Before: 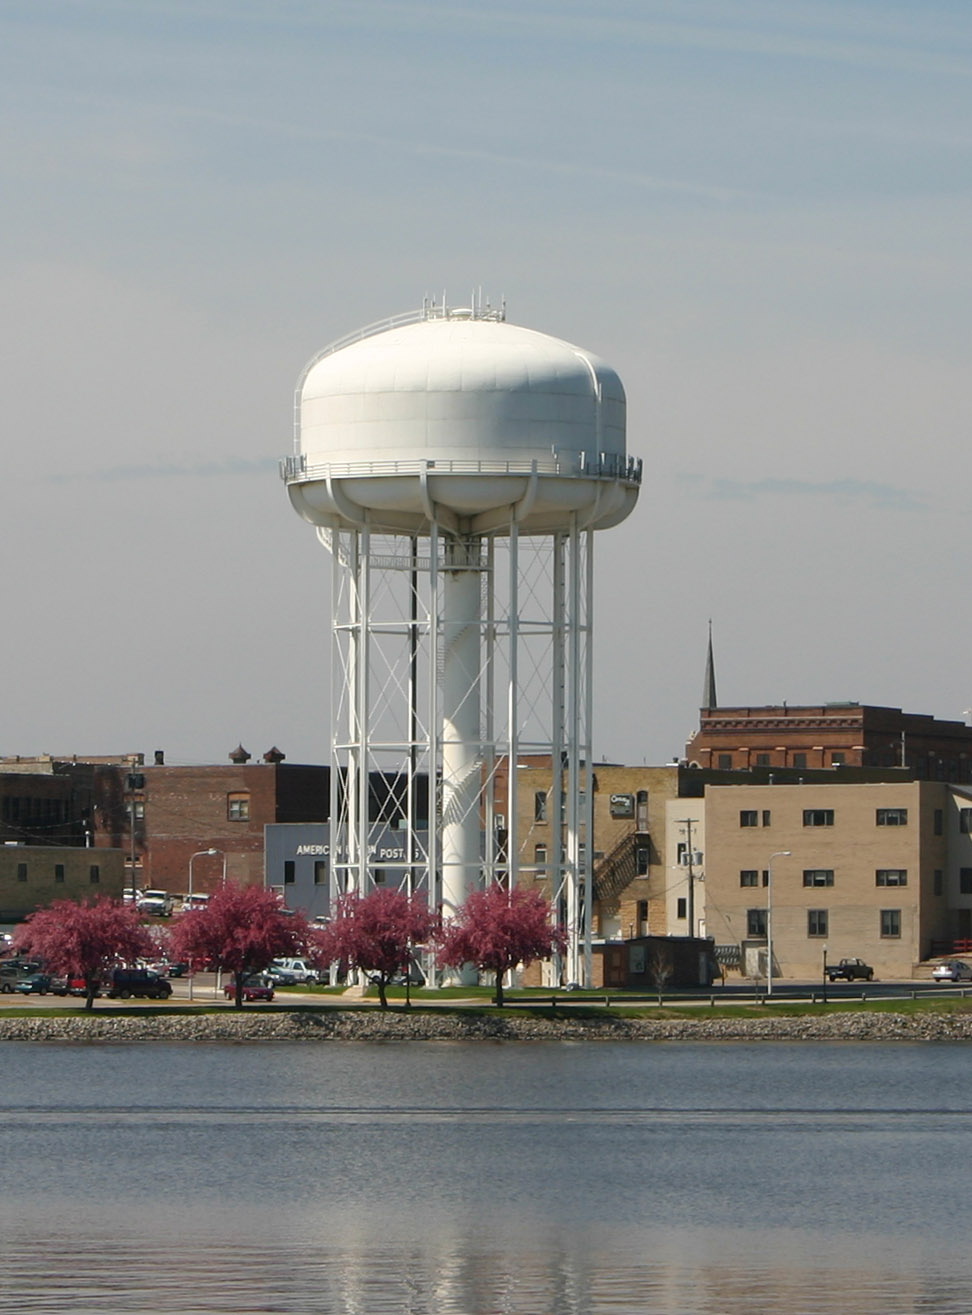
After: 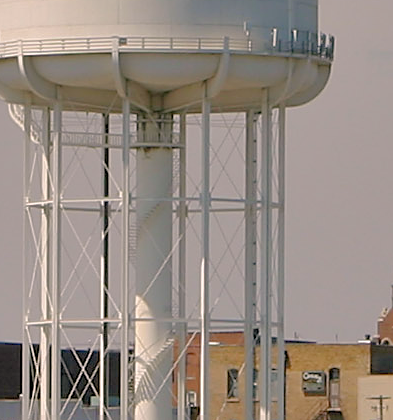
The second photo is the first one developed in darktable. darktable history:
shadows and highlights: soften with gaussian
tone curve: curves: ch0 [(0, 0) (0.004, 0.008) (0.077, 0.156) (0.169, 0.29) (0.774, 0.774) (1, 1)], color space Lab, linked channels, preserve colors none
exposure: exposure -0.492 EV, compensate highlight preservation false
crop: left 31.751%, top 32.172%, right 27.8%, bottom 35.83%
color correction: highlights a* 7.34, highlights b* 4.37
sharpen: on, module defaults
levels: levels [0, 0.476, 0.951]
